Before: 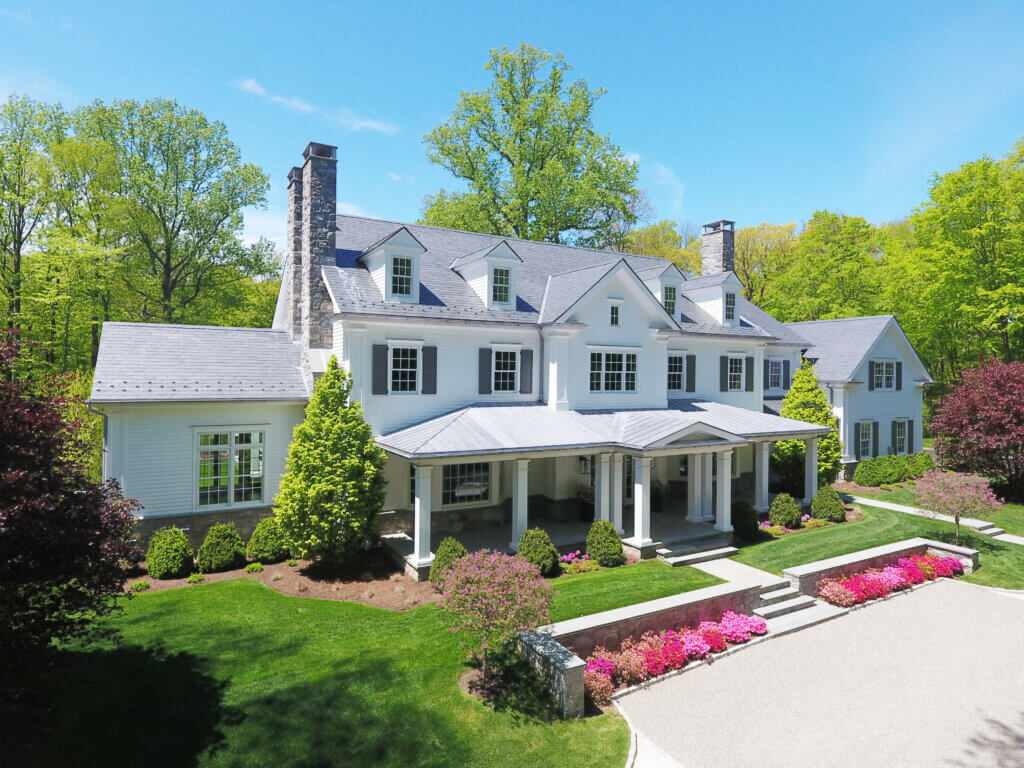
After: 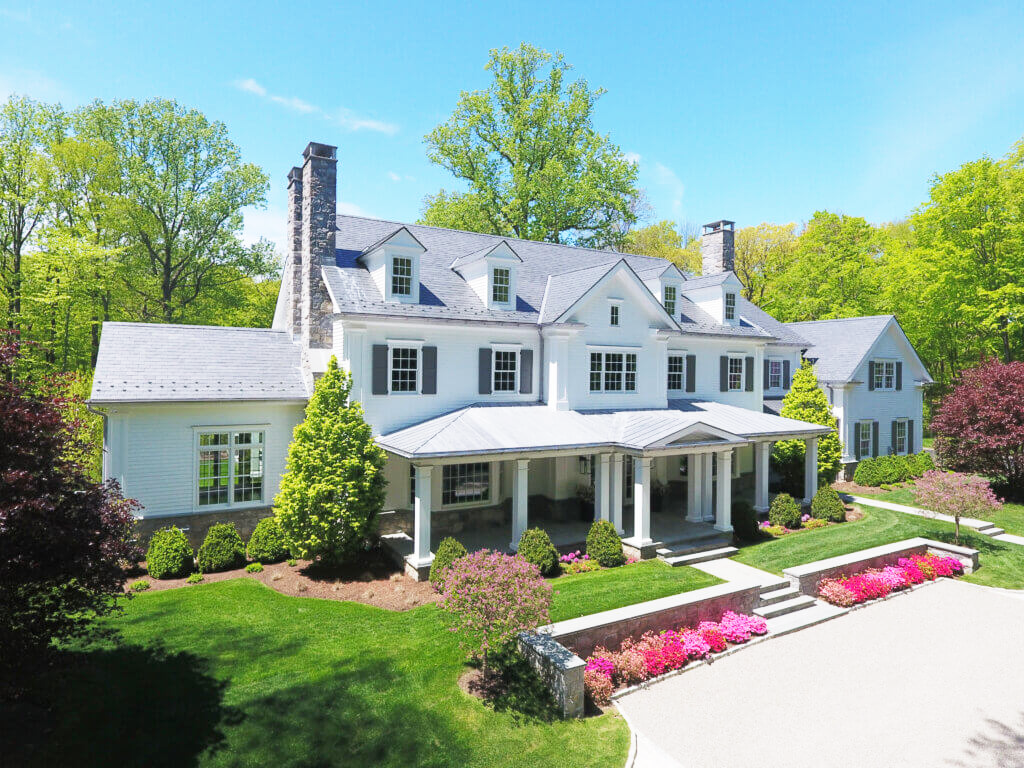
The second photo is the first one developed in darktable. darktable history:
base curve: curves: ch0 [(0, 0) (0.666, 0.806) (1, 1)], preserve colors none
